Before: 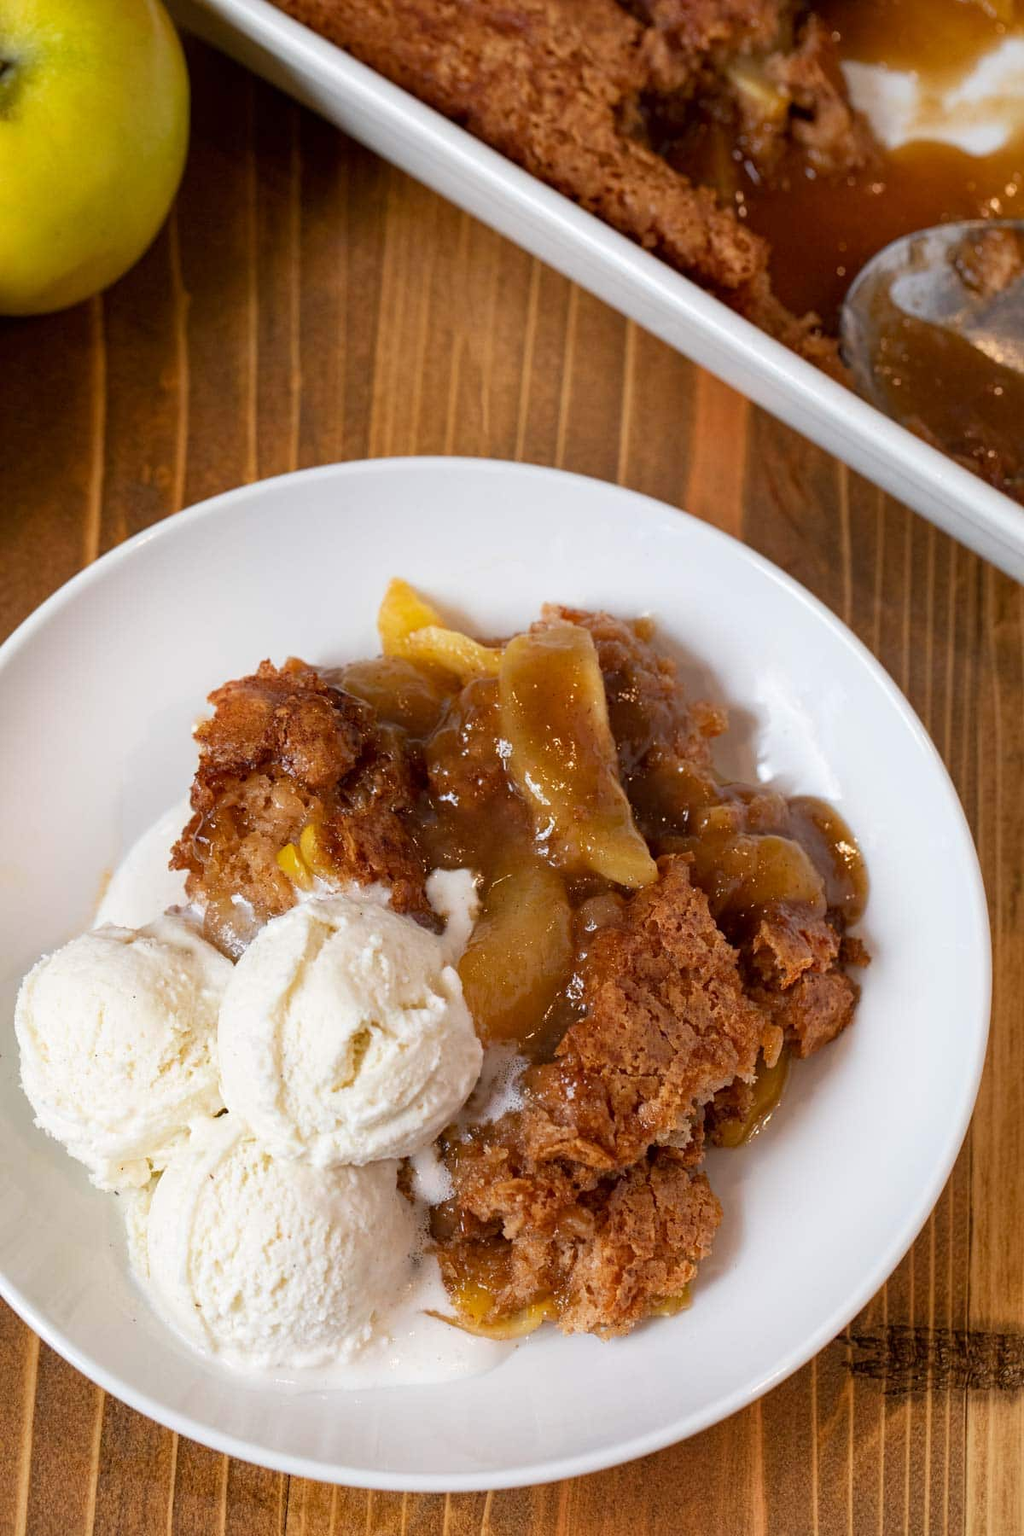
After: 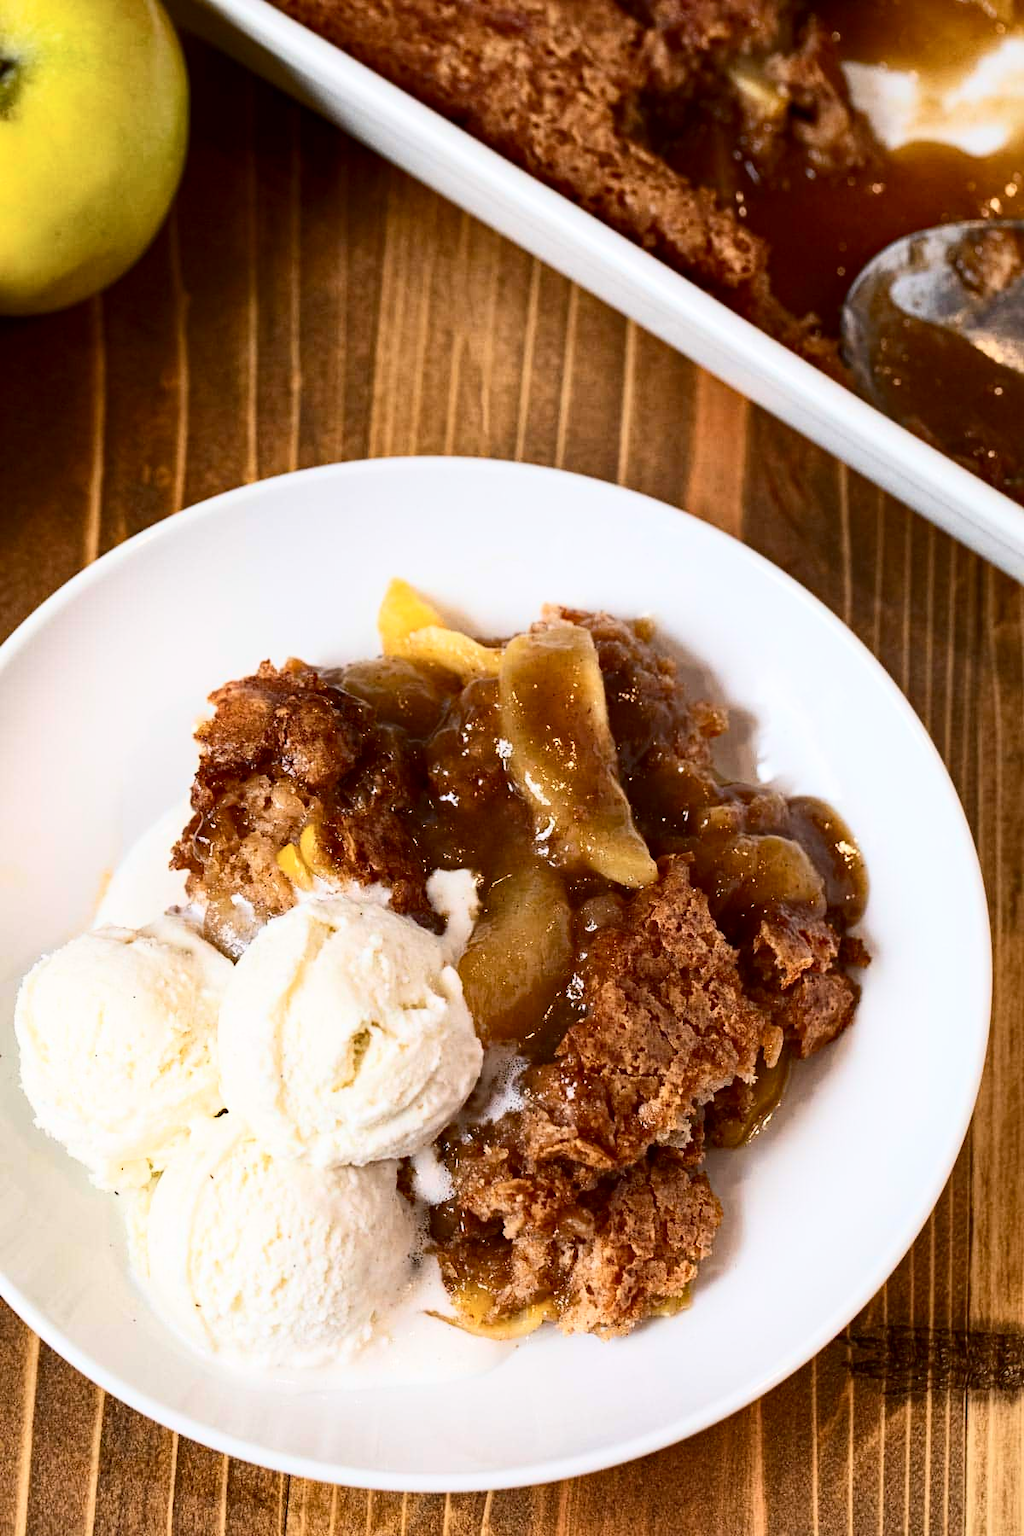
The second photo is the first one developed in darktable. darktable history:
contrast brightness saturation: contrast 0.39, brightness 0.1
haze removal: compatibility mode true, adaptive false
